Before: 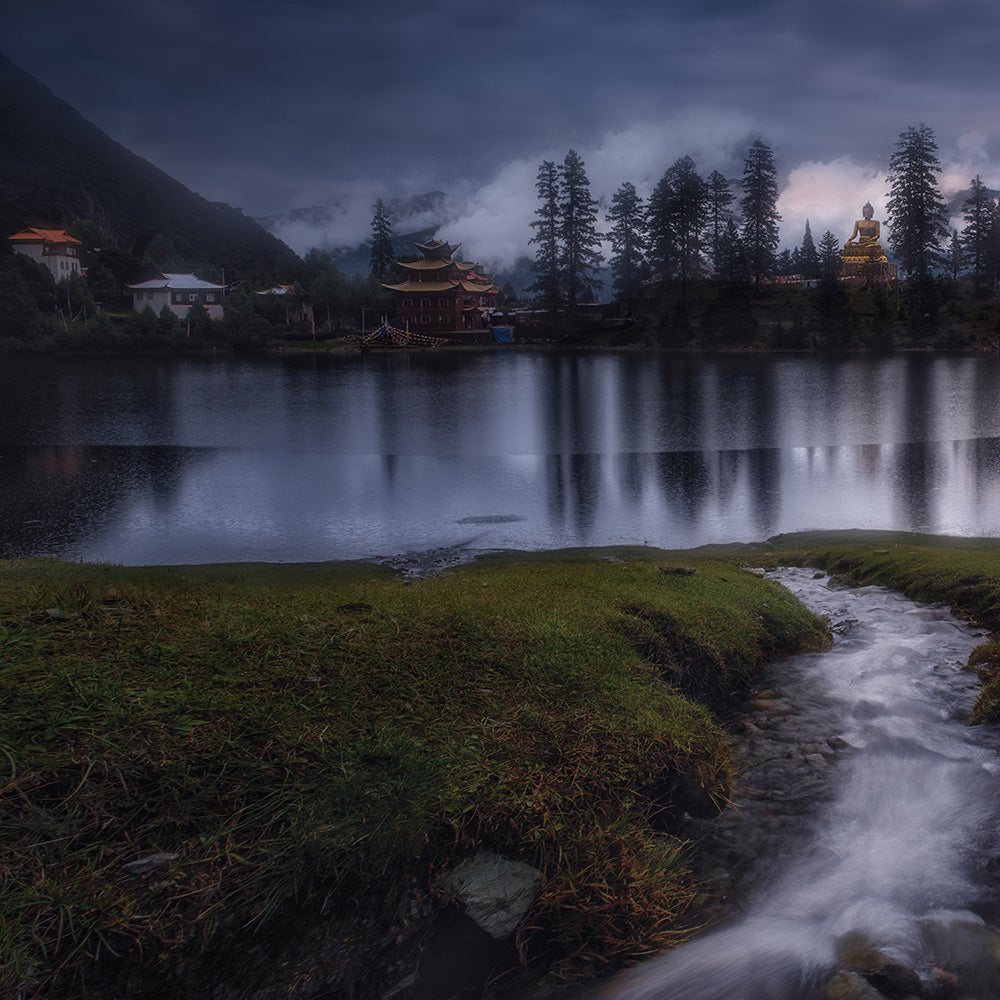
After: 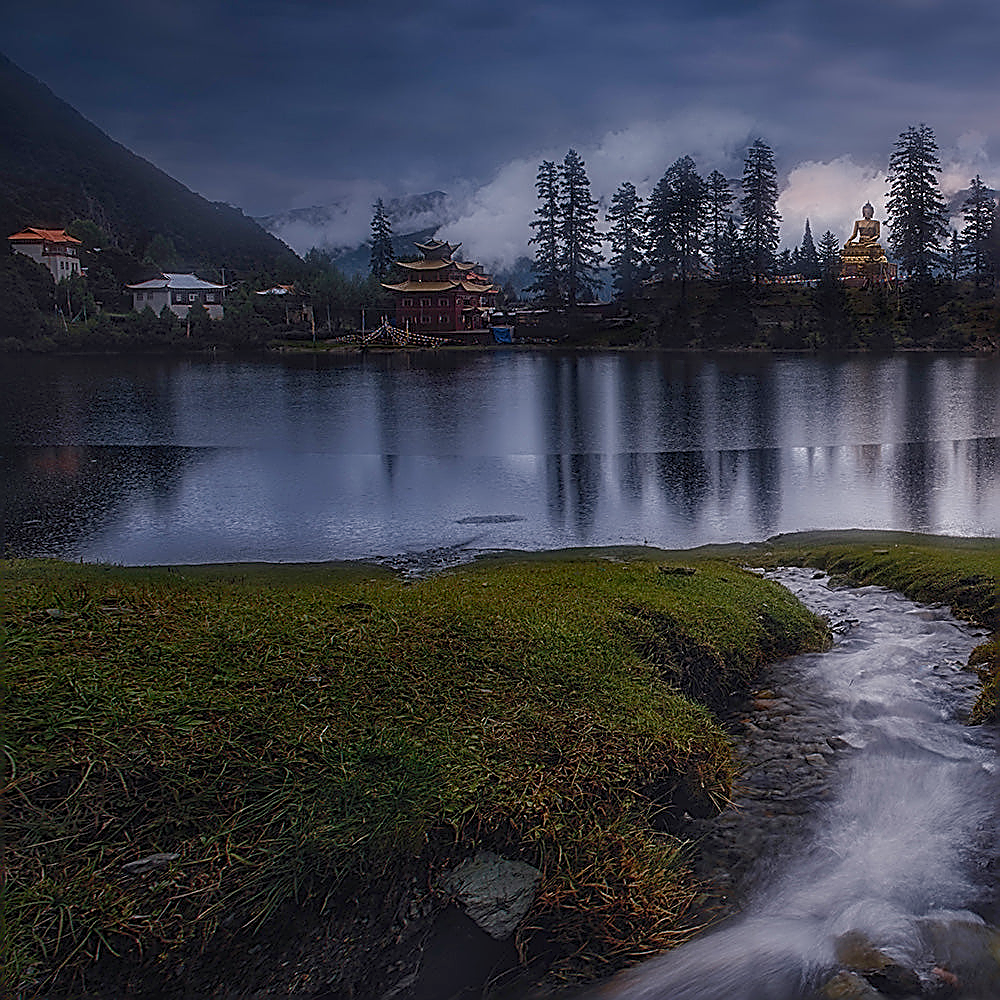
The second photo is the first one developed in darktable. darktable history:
color balance rgb: shadows lift › chroma 1%, shadows lift › hue 113°, highlights gain › chroma 0.2%, highlights gain › hue 333°, perceptual saturation grading › global saturation 20%, perceptual saturation grading › highlights -50%, perceptual saturation grading › shadows 25%, contrast -10%
sharpen: amount 2
